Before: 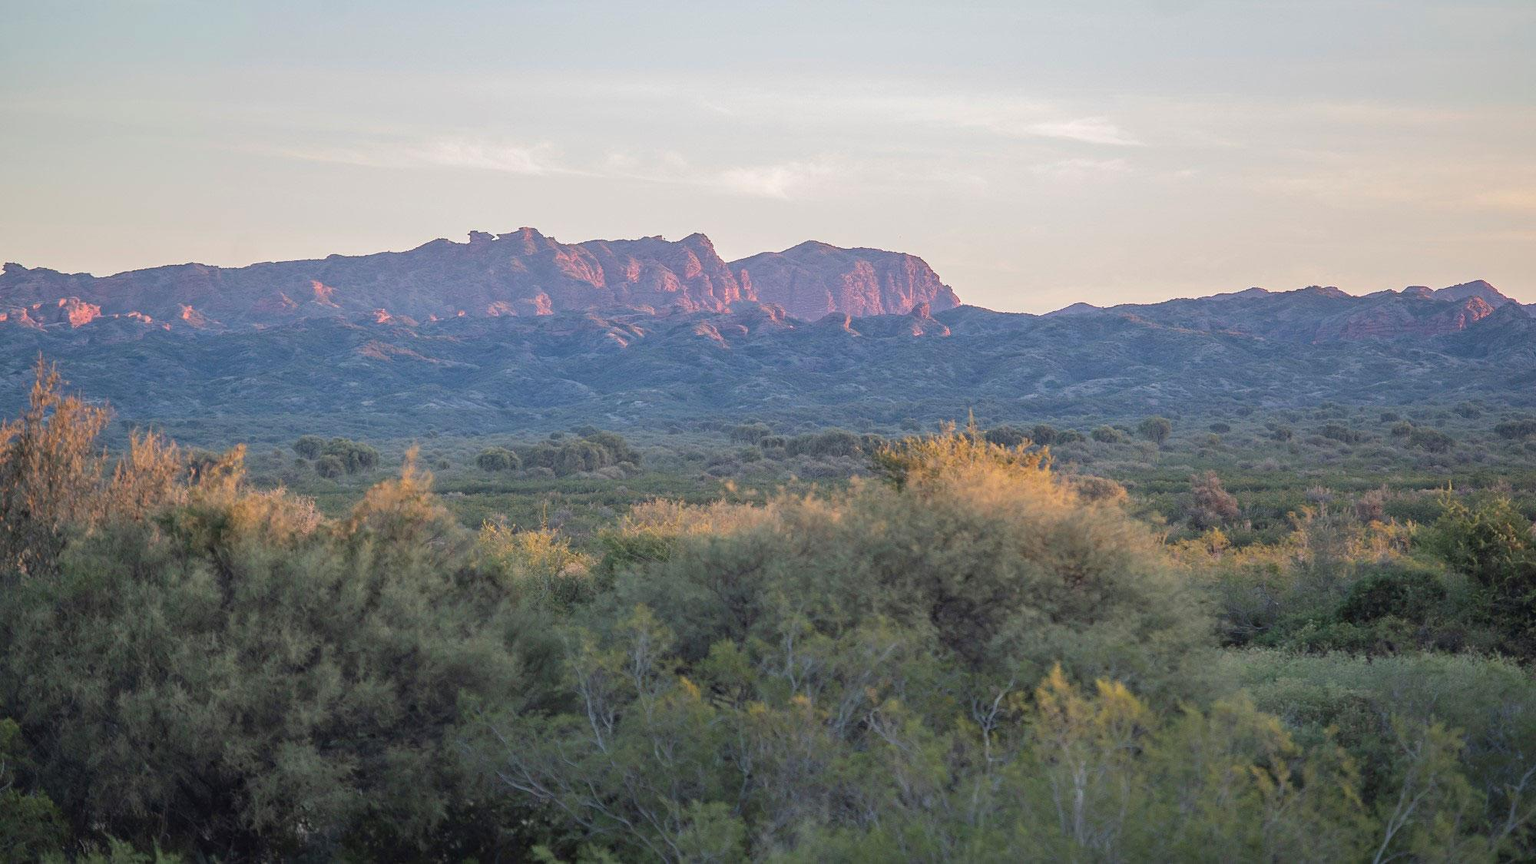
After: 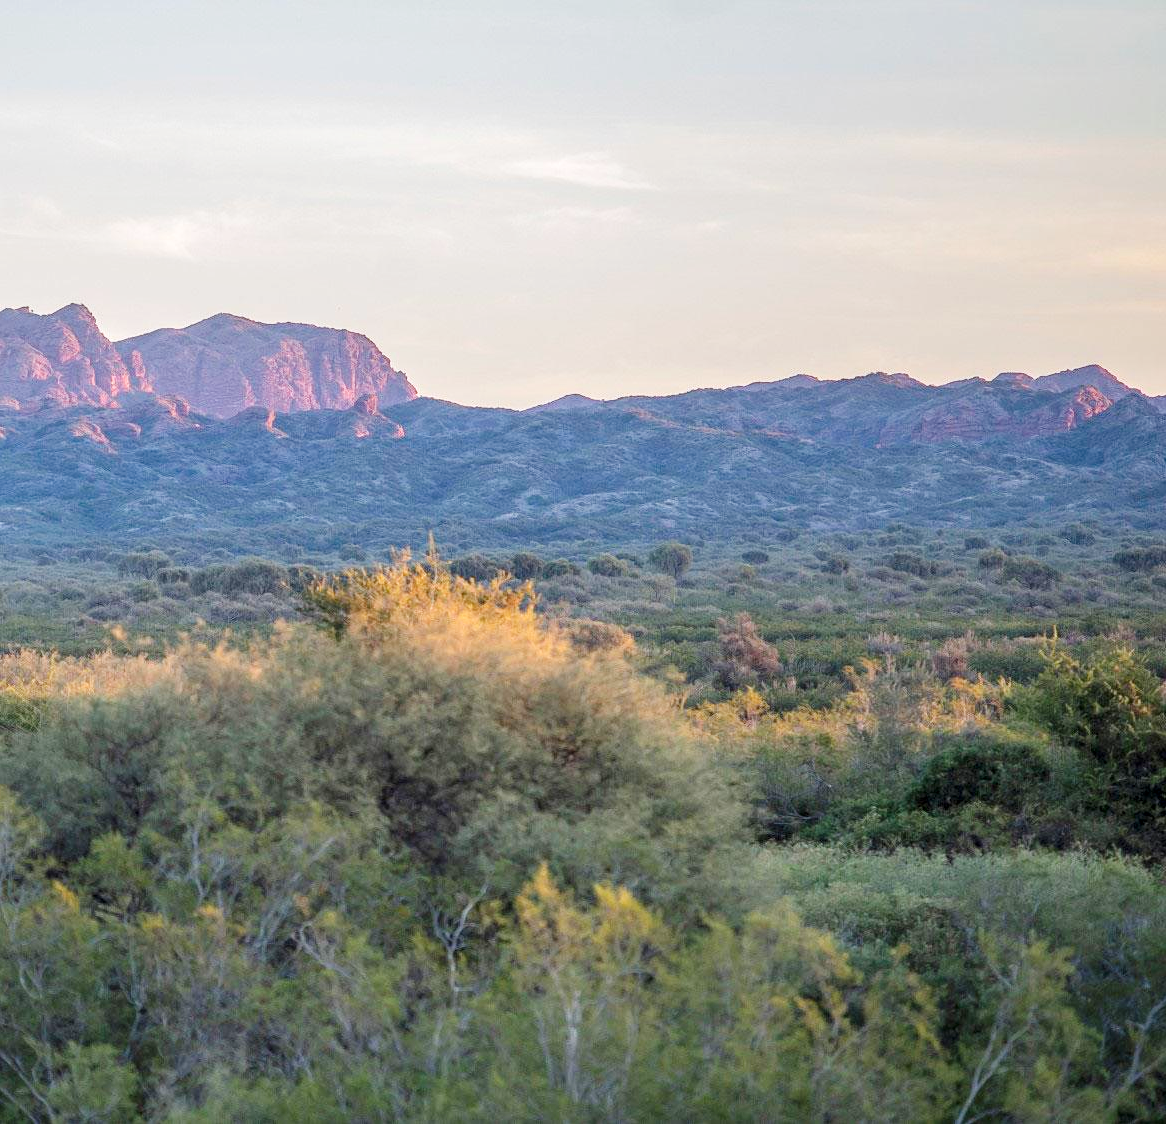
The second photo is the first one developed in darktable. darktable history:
local contrast: on, module defaults
crop: left 41.651%
tone curve: curves: ch0 [(0, 0) (0.004, 0.001) (0.133, 0.112) (0.325, 0.362) (0.832, 0.893) (1, 1)], preserve colors none
contrast brightness saturation: saturation 0.181
